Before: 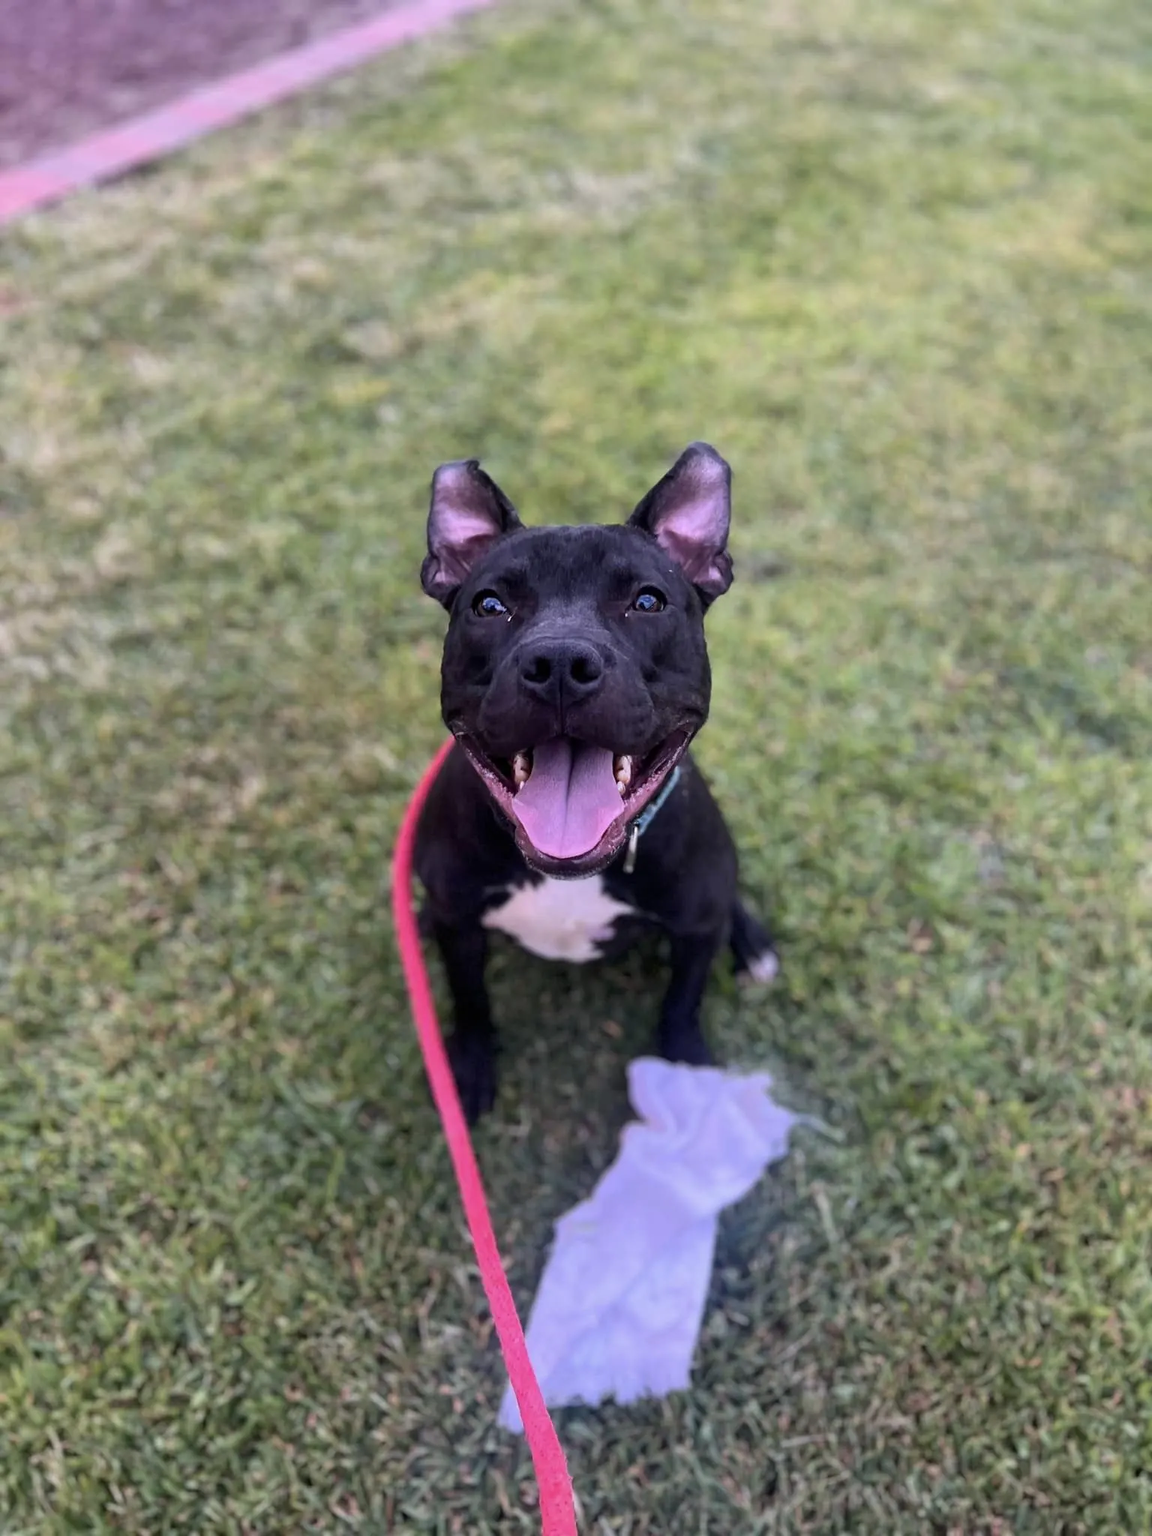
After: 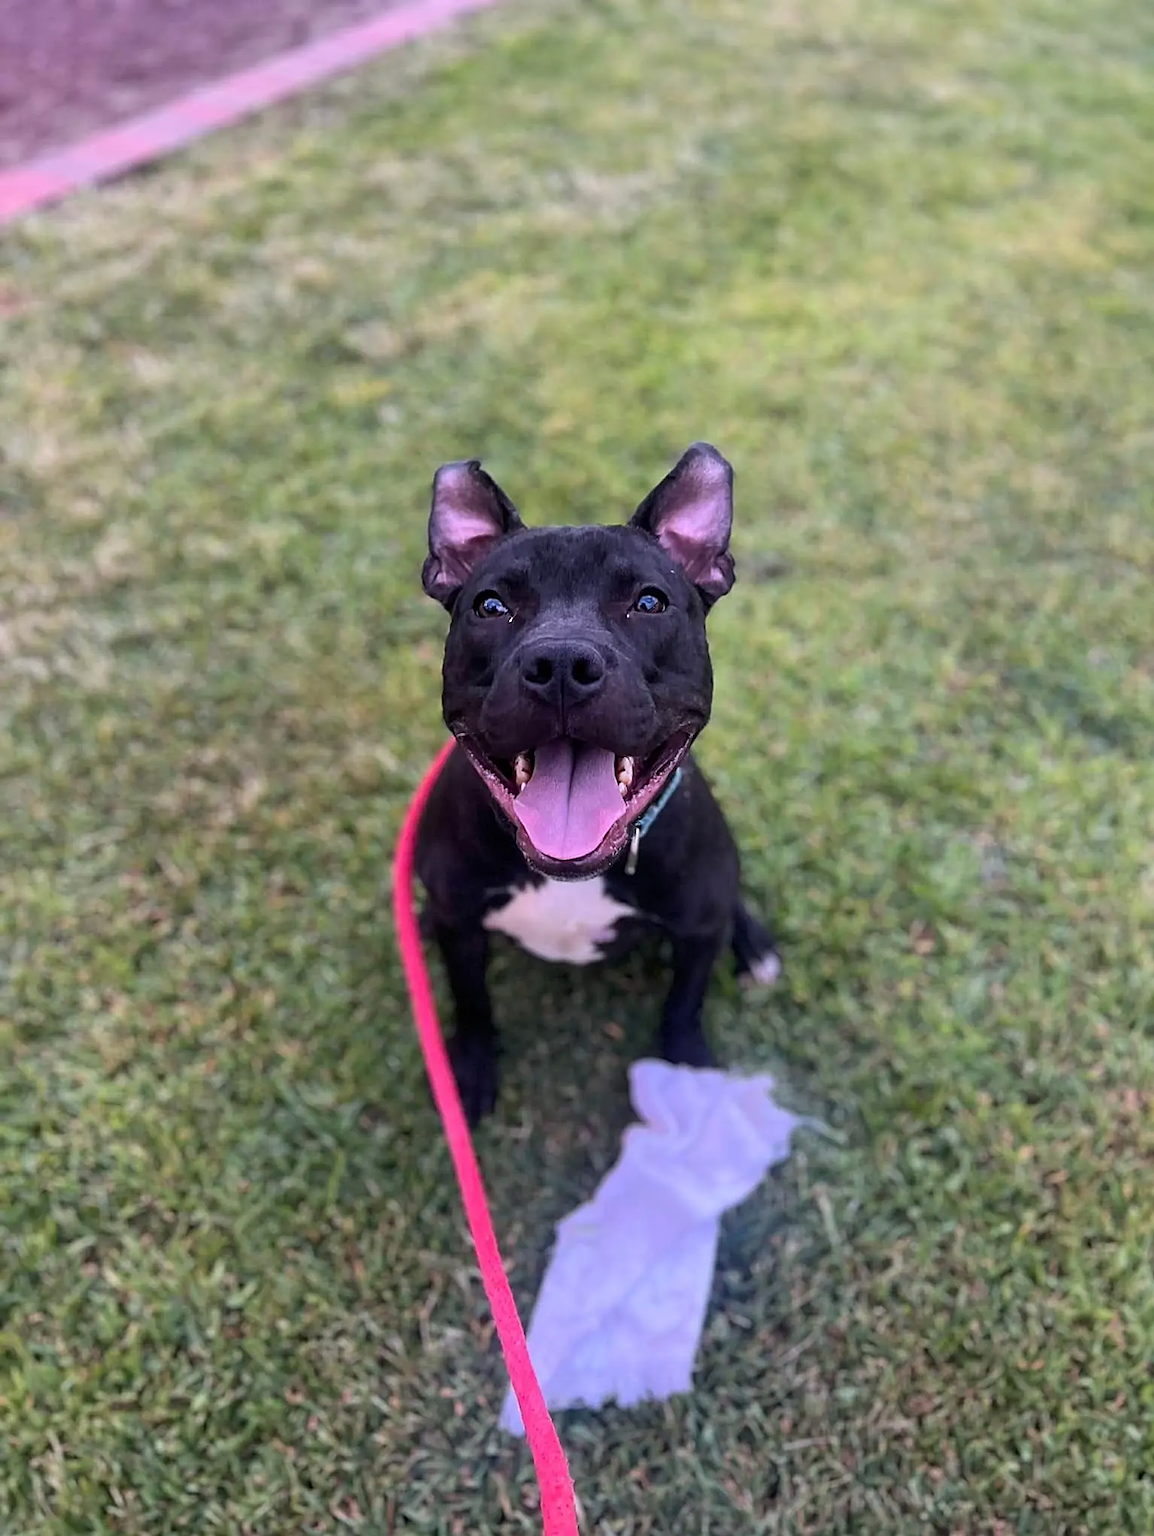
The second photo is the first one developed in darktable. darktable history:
crop: top 0.05%, bottom 0.098%
sharpen: on, module defaults
